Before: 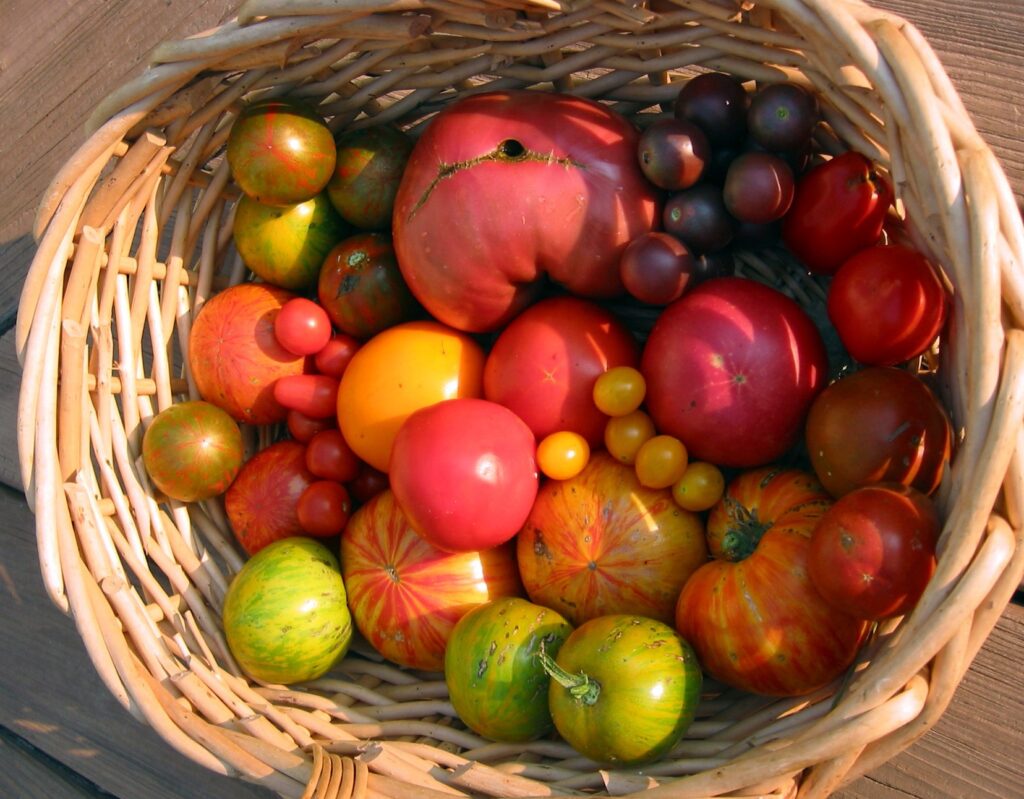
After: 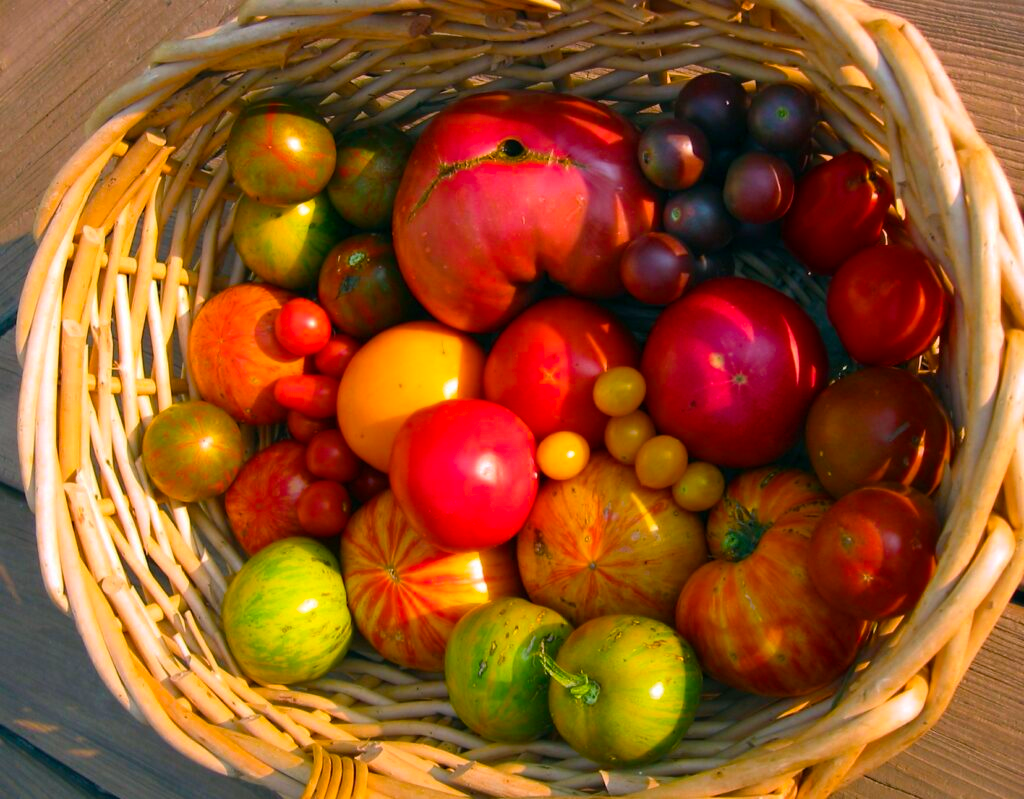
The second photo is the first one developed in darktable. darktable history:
color balance rgb: shadows lift › chroma 2.058%, shadows lift › hue 217.62°, perceptual saturation grading › global saturation 30.21%, global vibrance 30.917%
